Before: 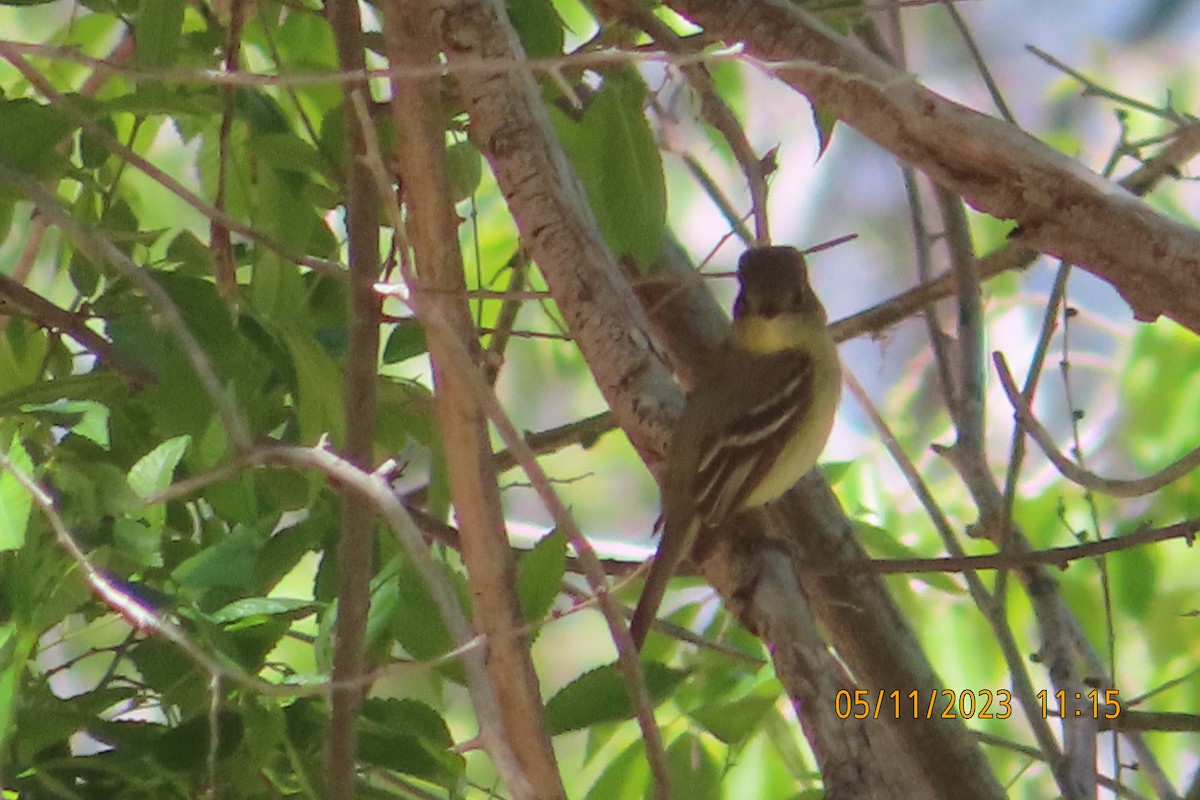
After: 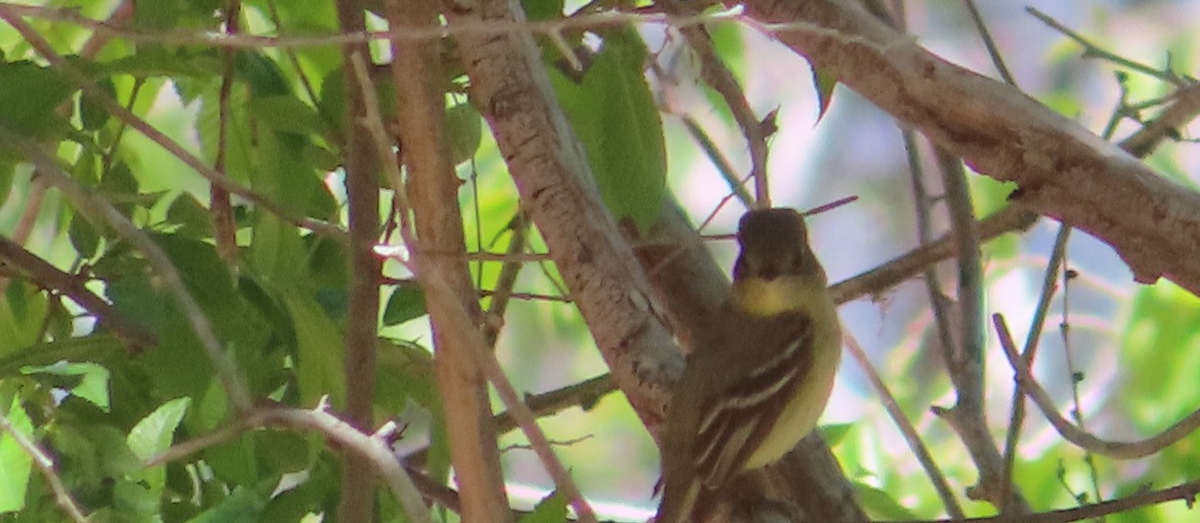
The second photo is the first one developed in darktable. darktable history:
crop and rotate: top 4.773%, bottom 29.759%
